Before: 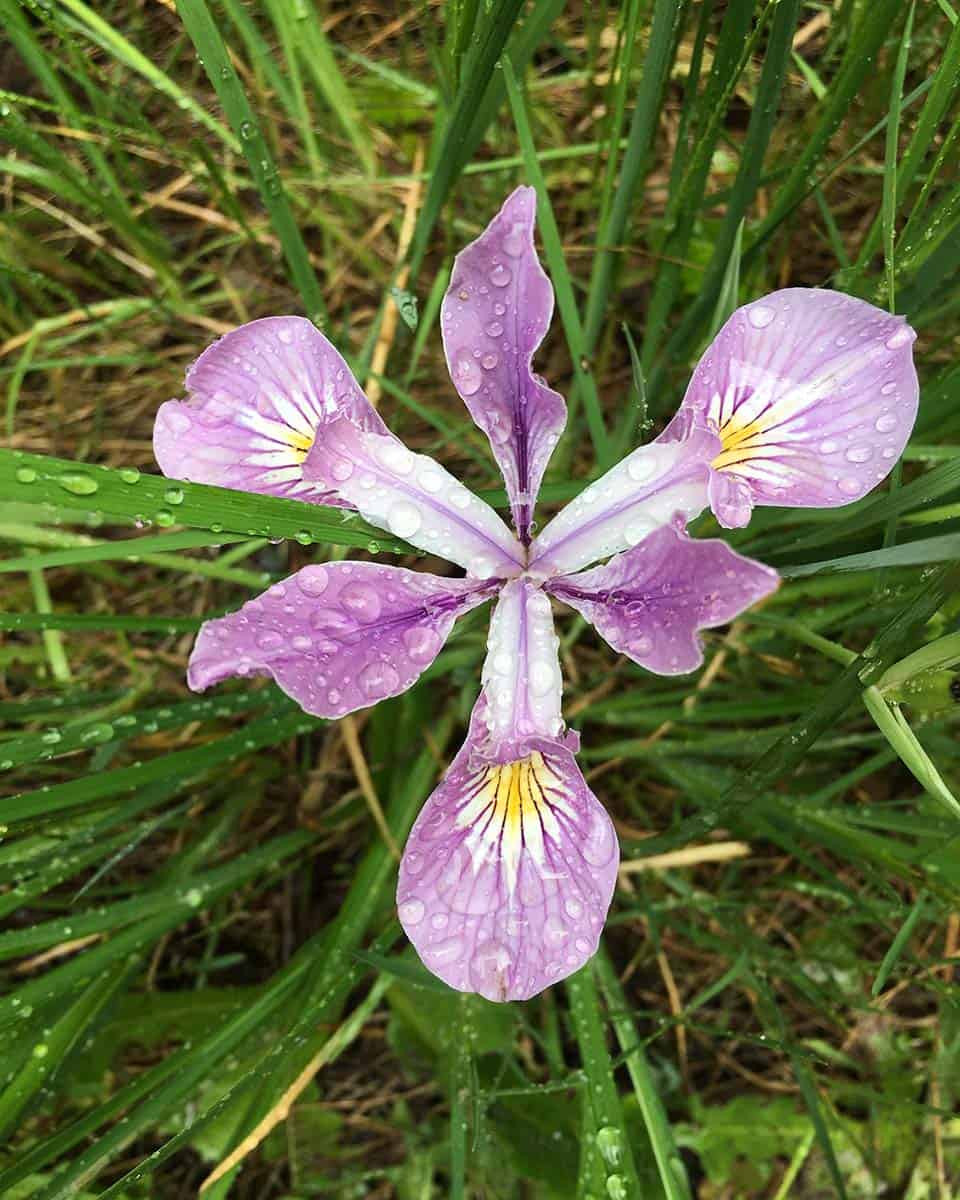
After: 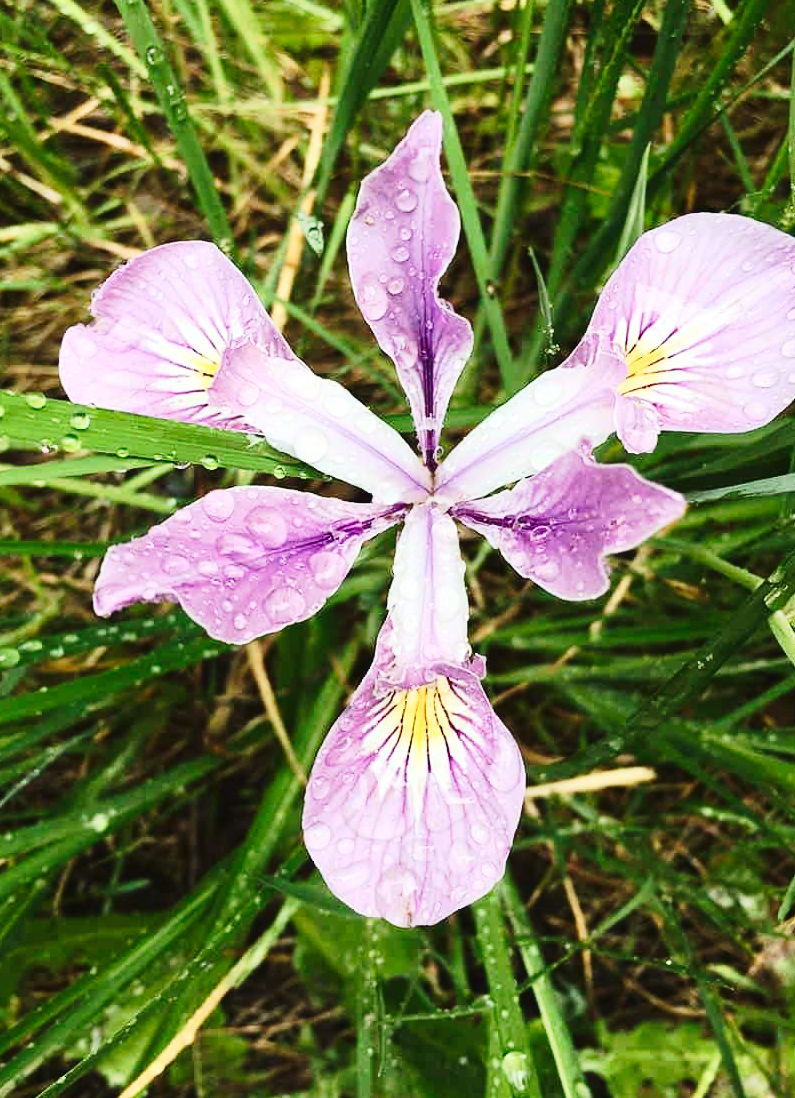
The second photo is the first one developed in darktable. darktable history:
contrast brightness saturation: contrast 0.24, brightness 0.09
tone curve: curves: ch0 [(0, 0) (0.003, 0.024) (0.011, 0.032) (0.025, 0.041) (0.044, 0.054) (0.069, 0.069) (0.1, 0.09) (0.136, 0.116) (0.177, 0.162) (0.224, 0.213) (0.277, 0.278) (0.335, 0.359) (0.399, 0.447) (0.468, 0.543) (0.543, 0.621) (0.623, 0.717) (0.709, 0.807) (0.801, 0.876) (0.898, 0.934) (1, 1)], preserve colors none
crop: left 9.807%, top 6.259%, right 7.334%, bottom 2.177%
